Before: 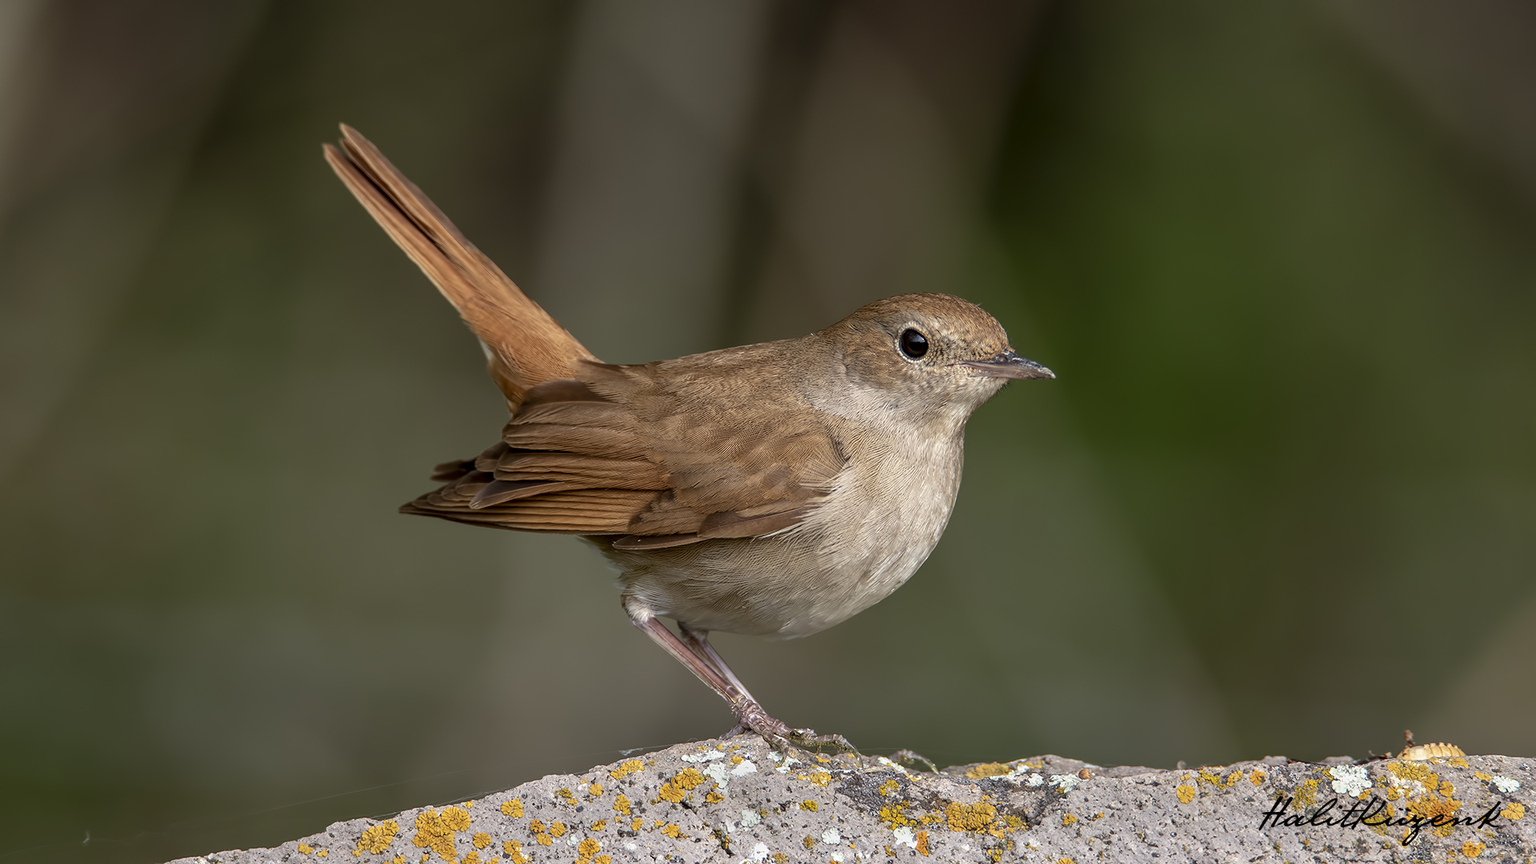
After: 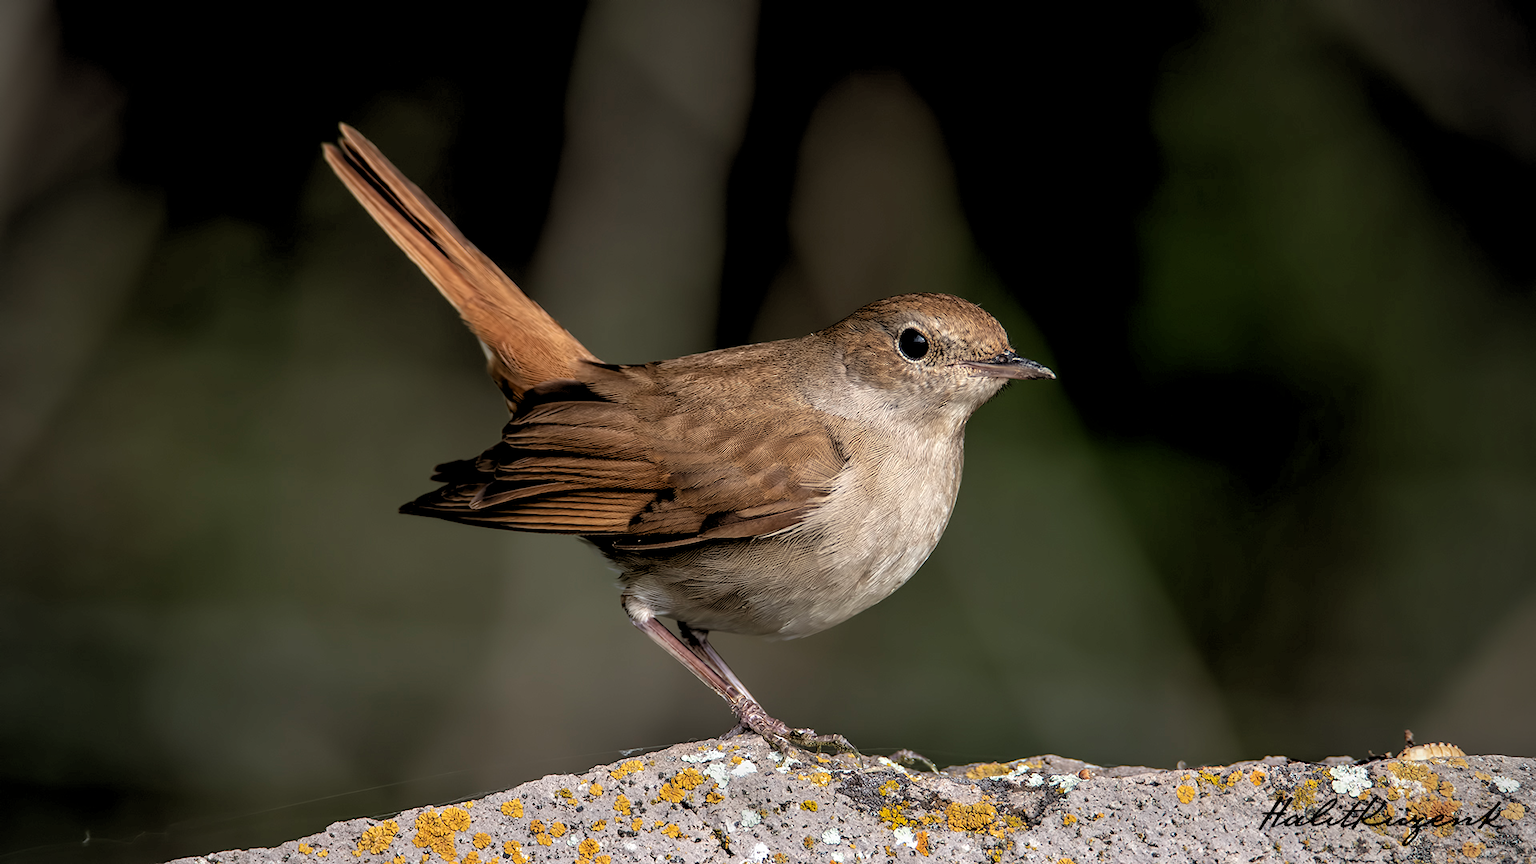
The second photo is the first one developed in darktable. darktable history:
vignetting: on, module defaults
rgb levels: levels [[0.034, 0.472, 0.904], [0, 0.5, 1], [0, 0.5, 1]]
